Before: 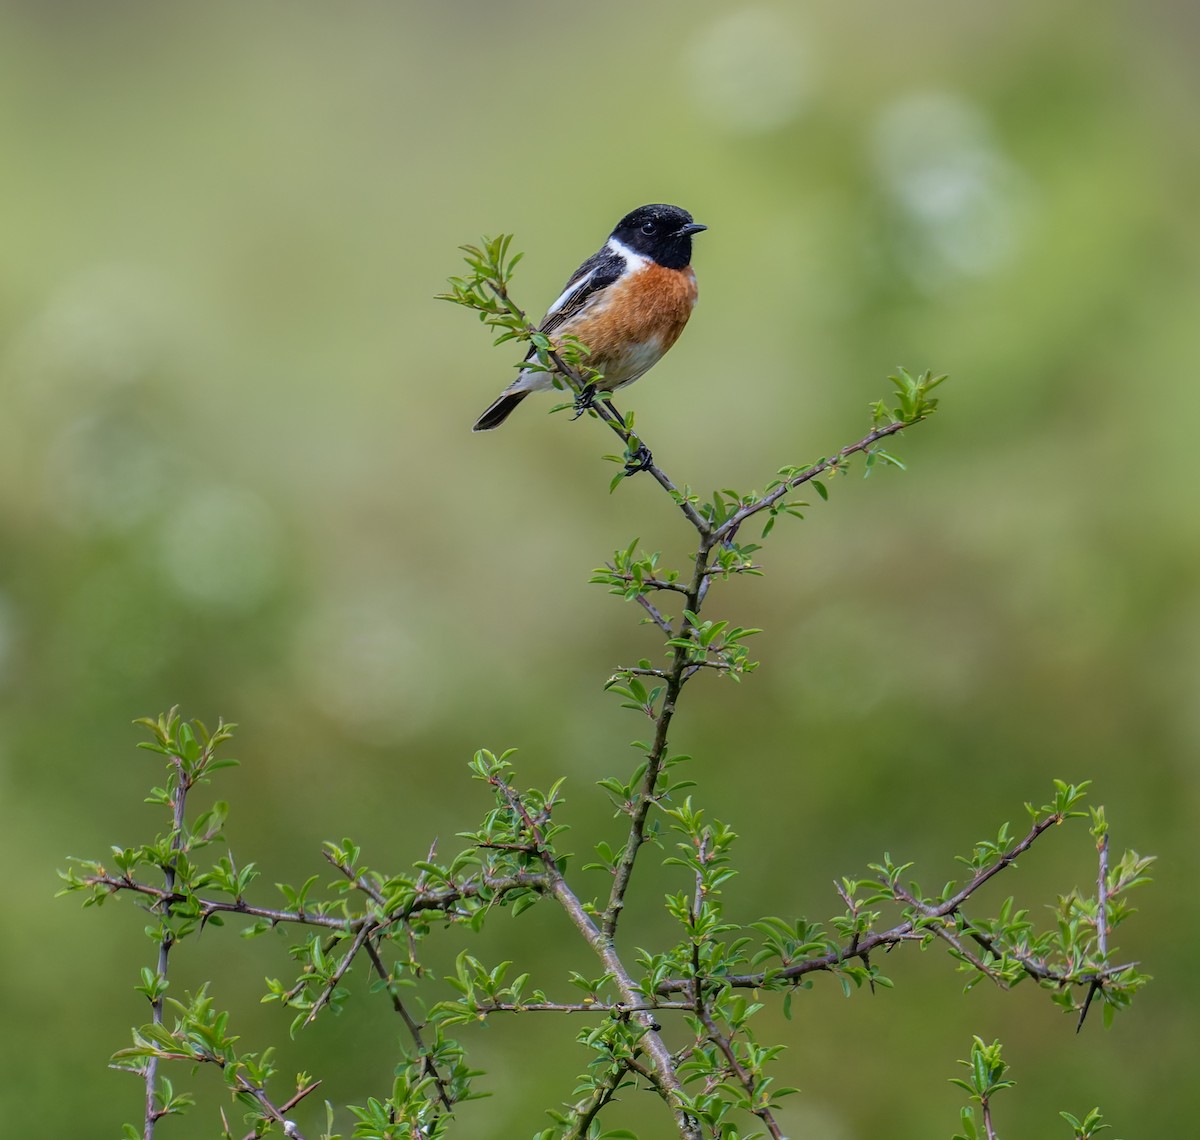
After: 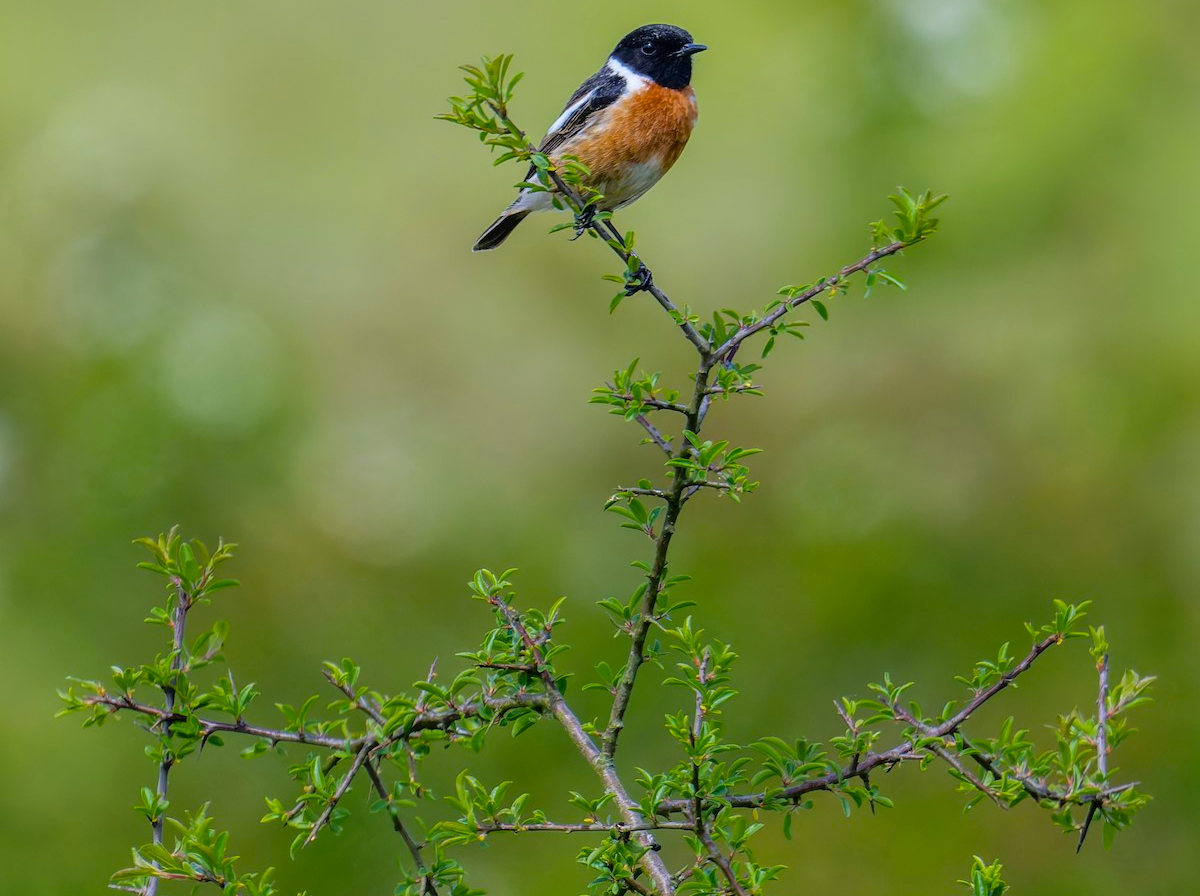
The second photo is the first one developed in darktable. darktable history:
crop and rotate: top 15.854%, bottom 5.508%
color balance rgb: shadows lift › chroma 2.003%, shadows lift › hue 222.51°, perceptual saturation grading › global saturation 30.277%
